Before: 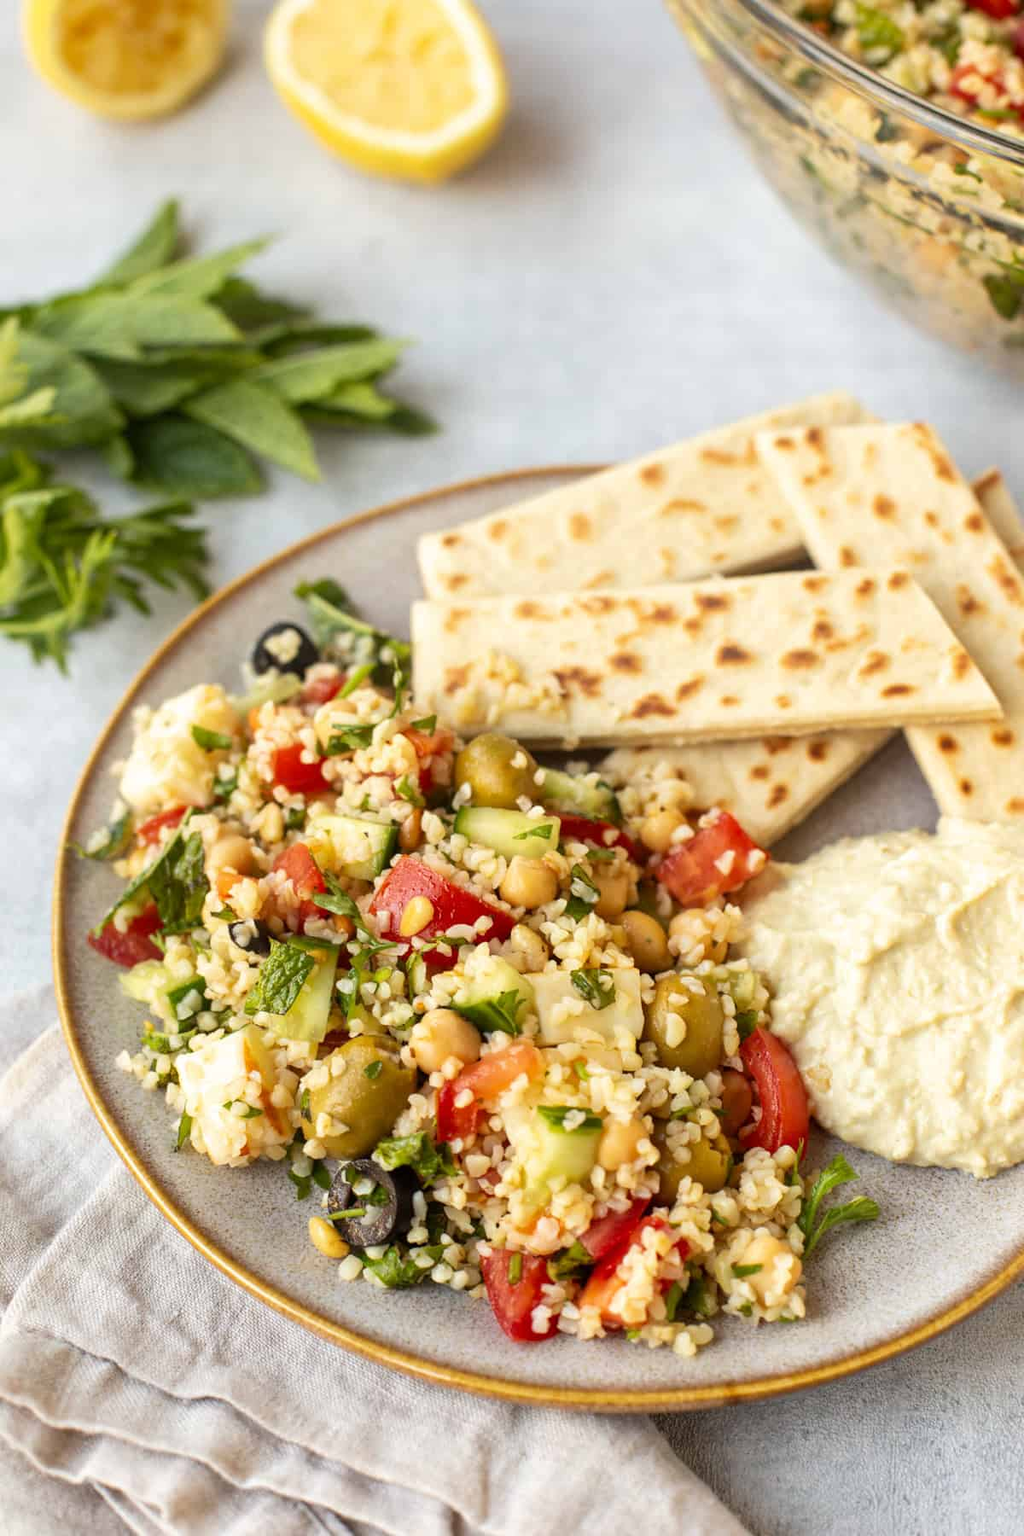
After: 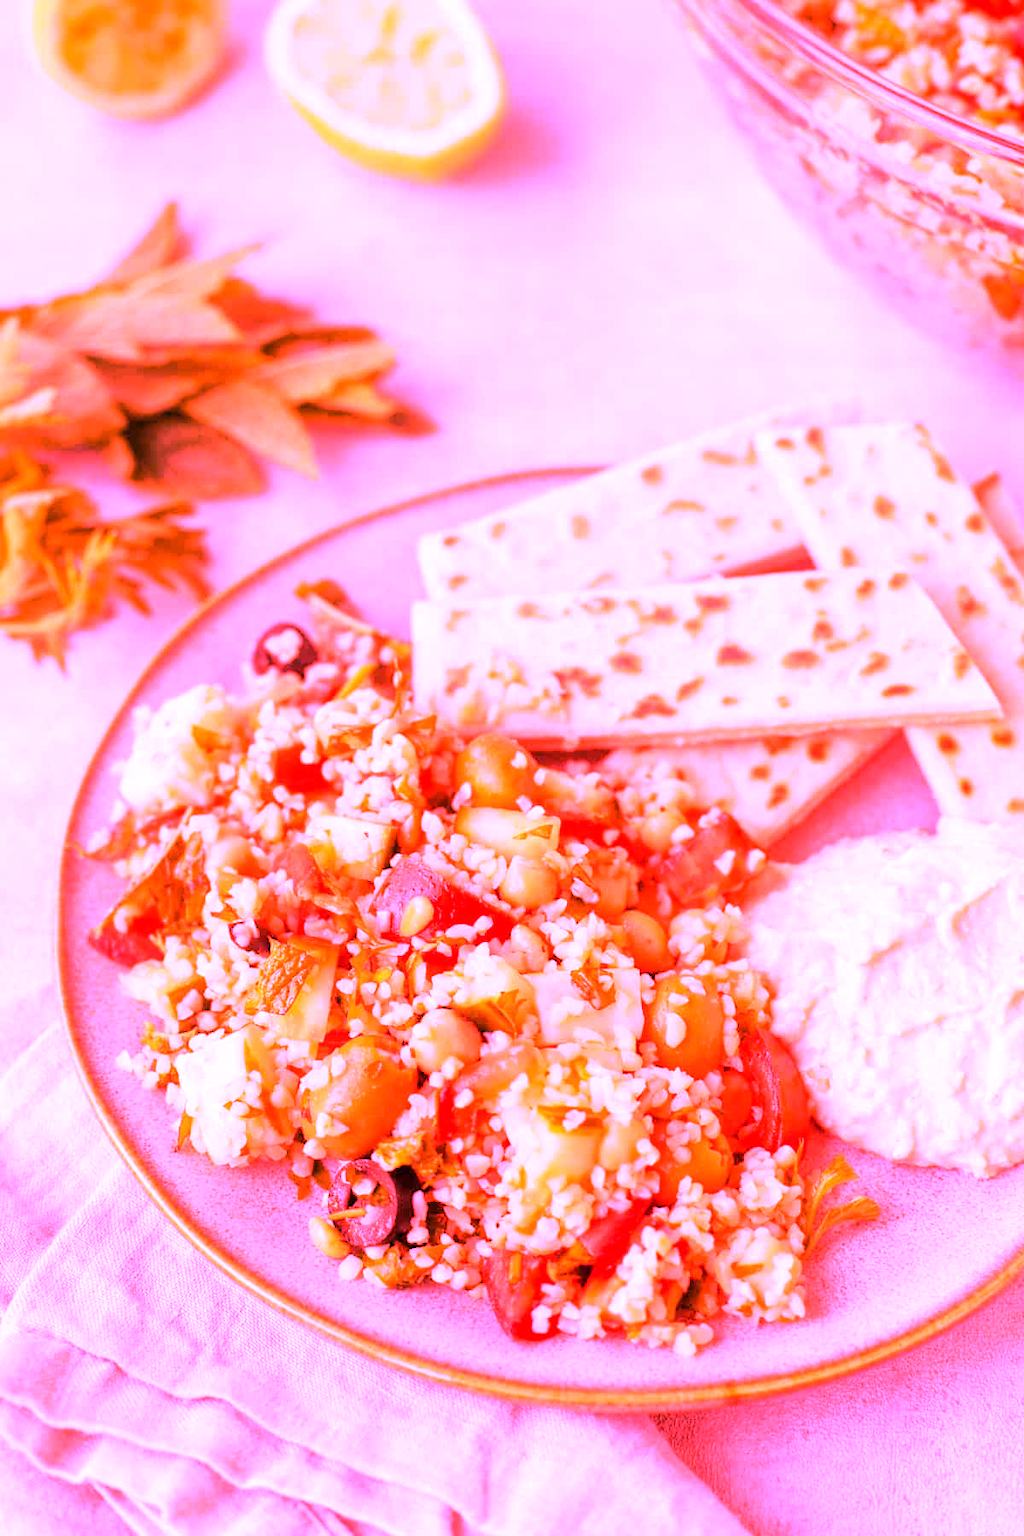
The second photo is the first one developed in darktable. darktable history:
white balance: red 4.26, blue 1.802
exposure: black level correction 0.001, compensate highlight preservation false
